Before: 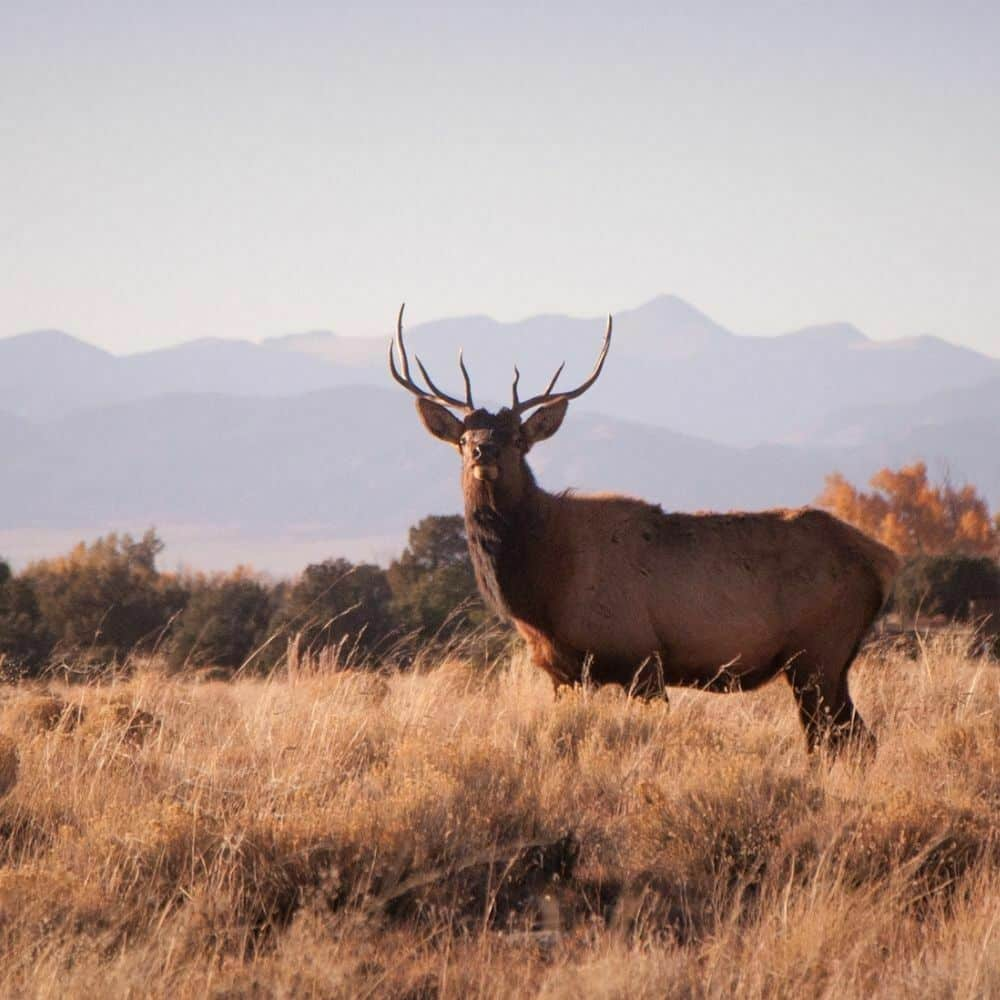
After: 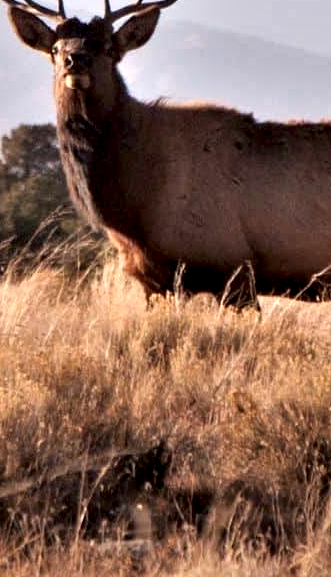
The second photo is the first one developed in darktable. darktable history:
contrast equalizer: octaves 7, y [[0.609, 0.611, 0.615, 0.613, 0.607, 0.603], [0.504, 0.498, 0.496, 0.499, 0.506, 0.516], [0 ×6], [0 ×6], [0 ×6]]
crop: left 40.878%, top 39.176%, right 25.993%, bottom 3.081%
